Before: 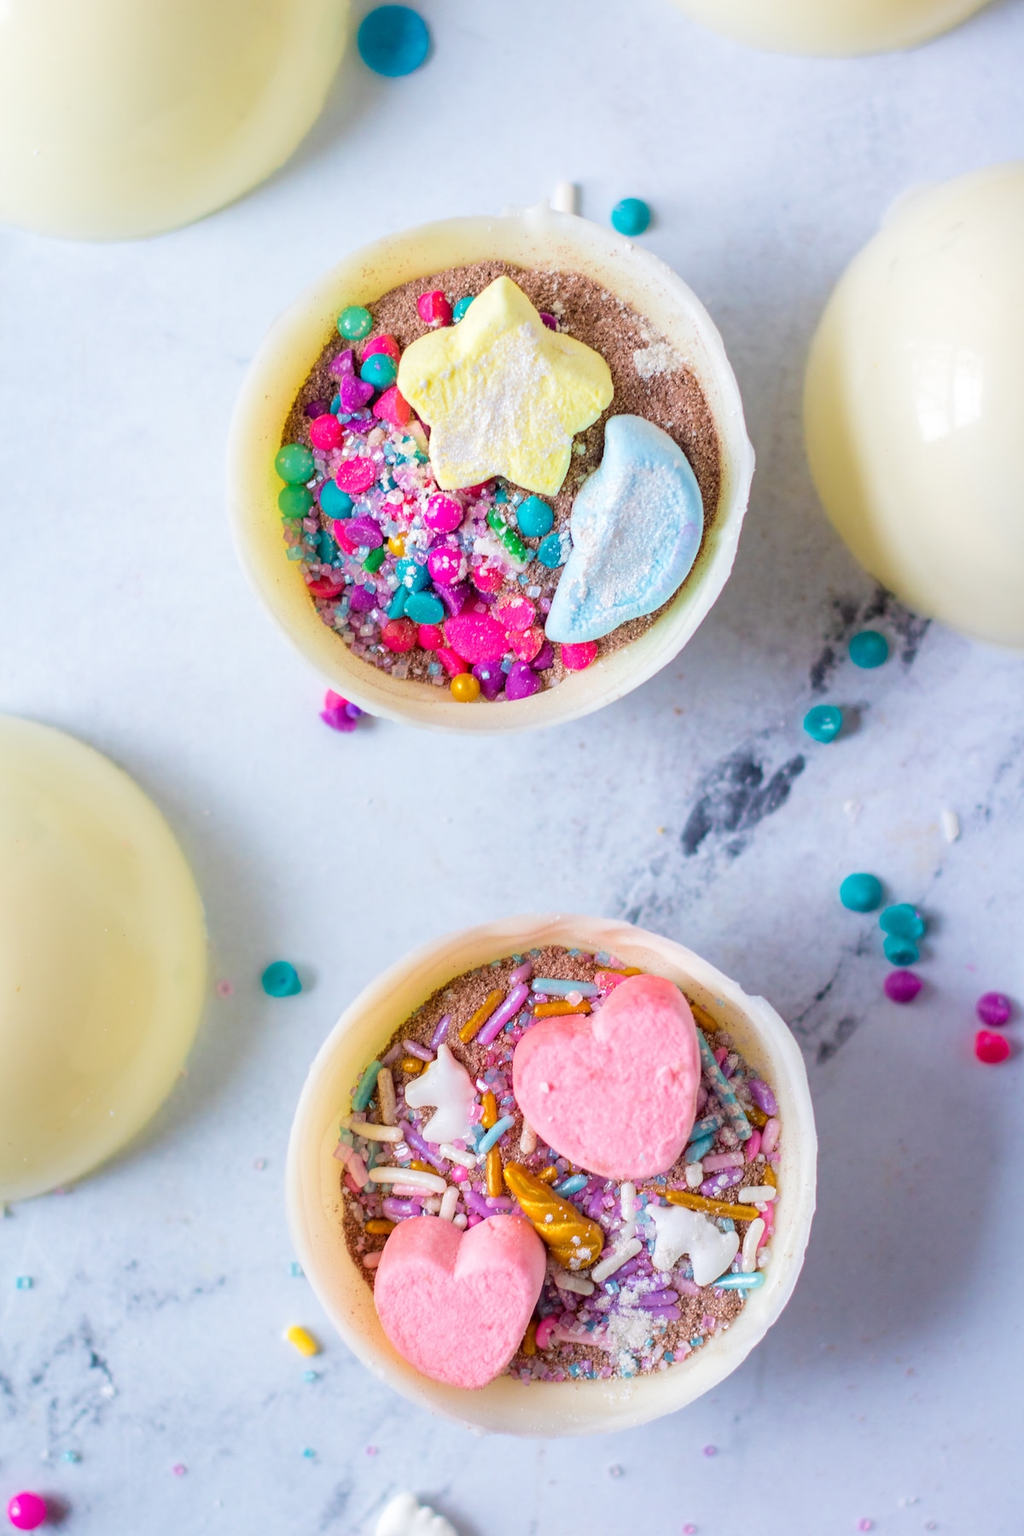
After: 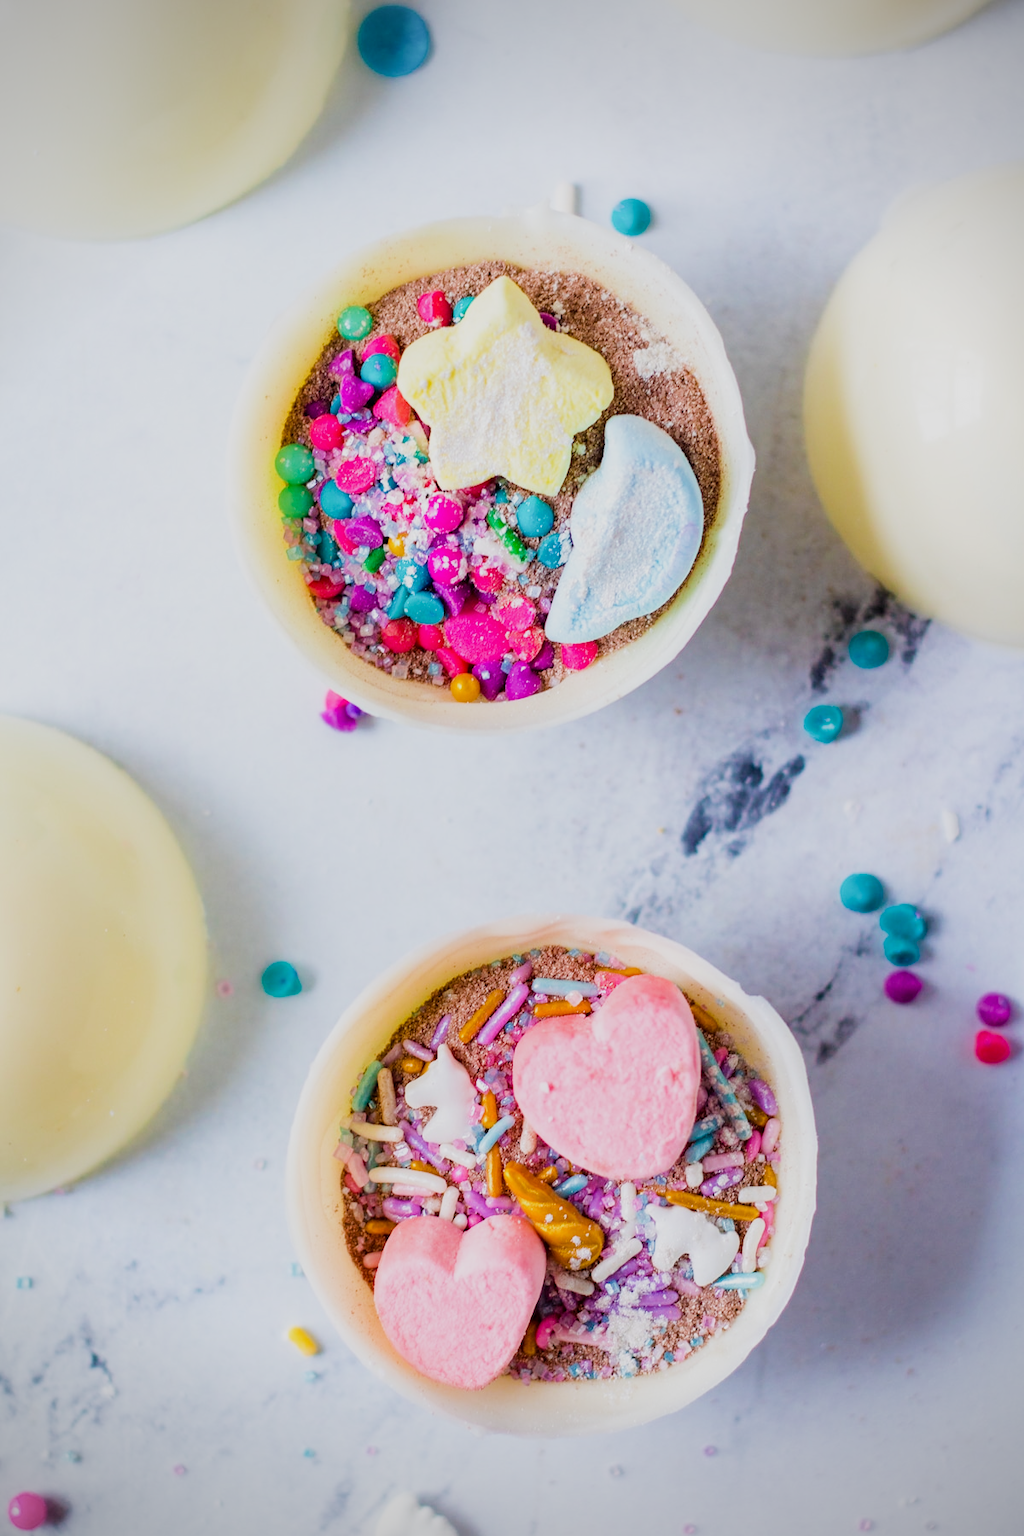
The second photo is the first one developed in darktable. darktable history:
vignetting: on, module defaults
sigmoid: on, module defaults
